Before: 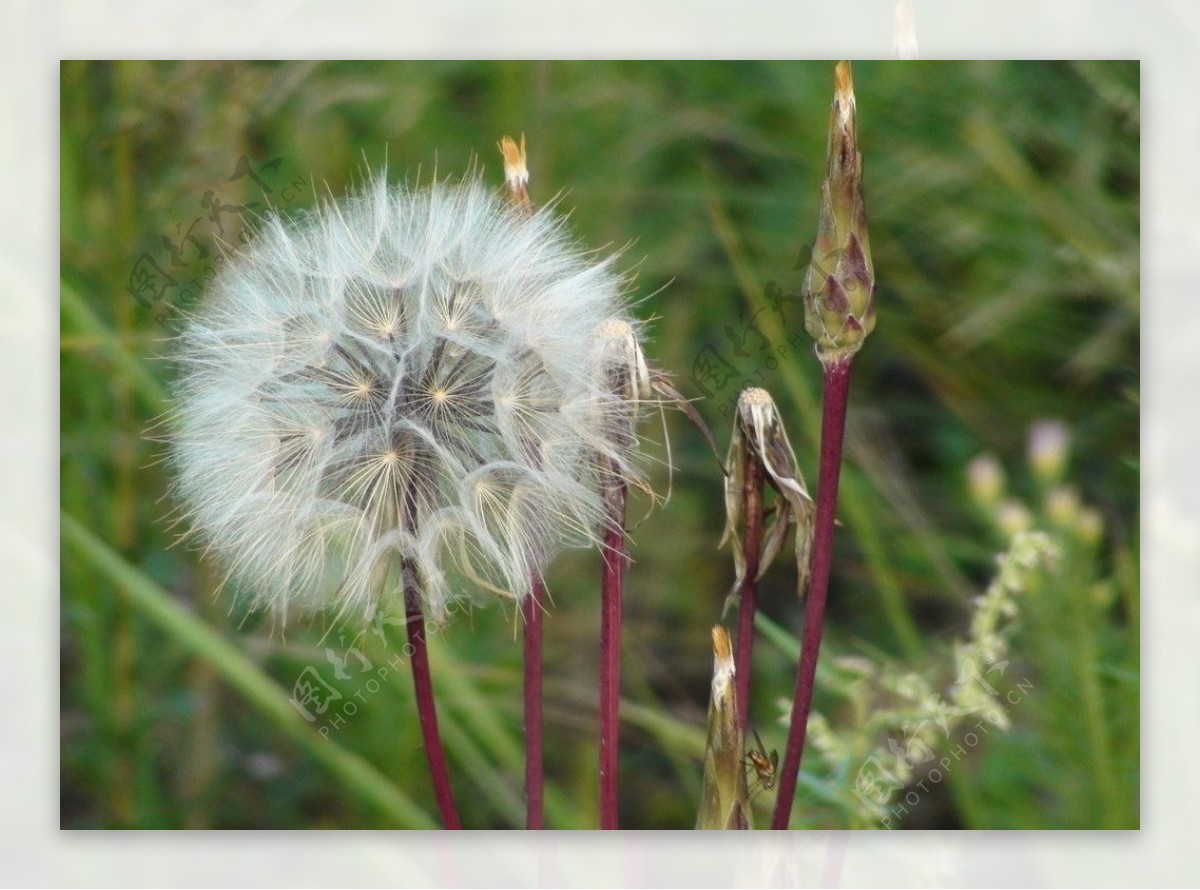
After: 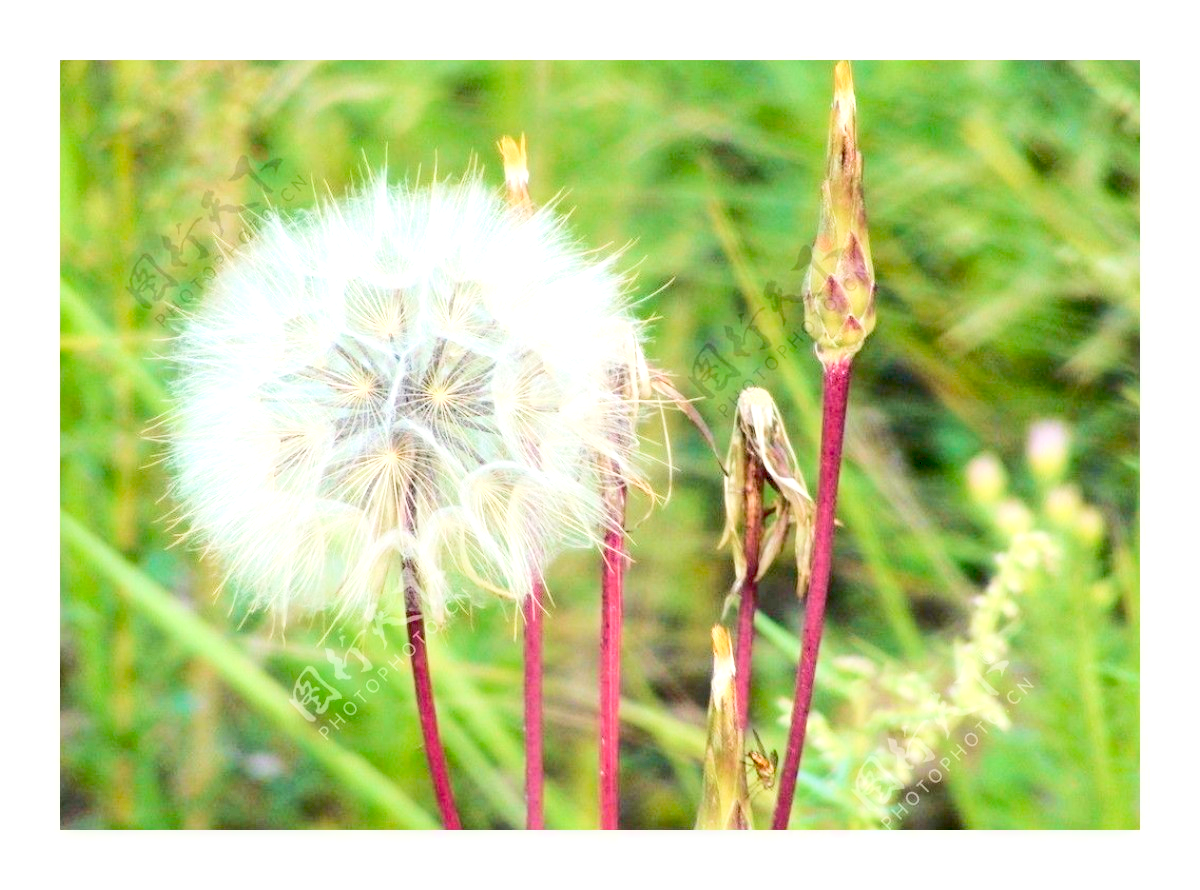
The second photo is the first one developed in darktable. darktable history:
base curve: curves: ch0 [(0, 0.007) (0.028, 0.063) (0.121, 0.311) (0.46, 0.743) (0.859, 0.957) (1, 1)]
exposure: black level correction 0.008, exposure 0.982 EV, compensate highlight preservation false
velvia: on, module defaults
